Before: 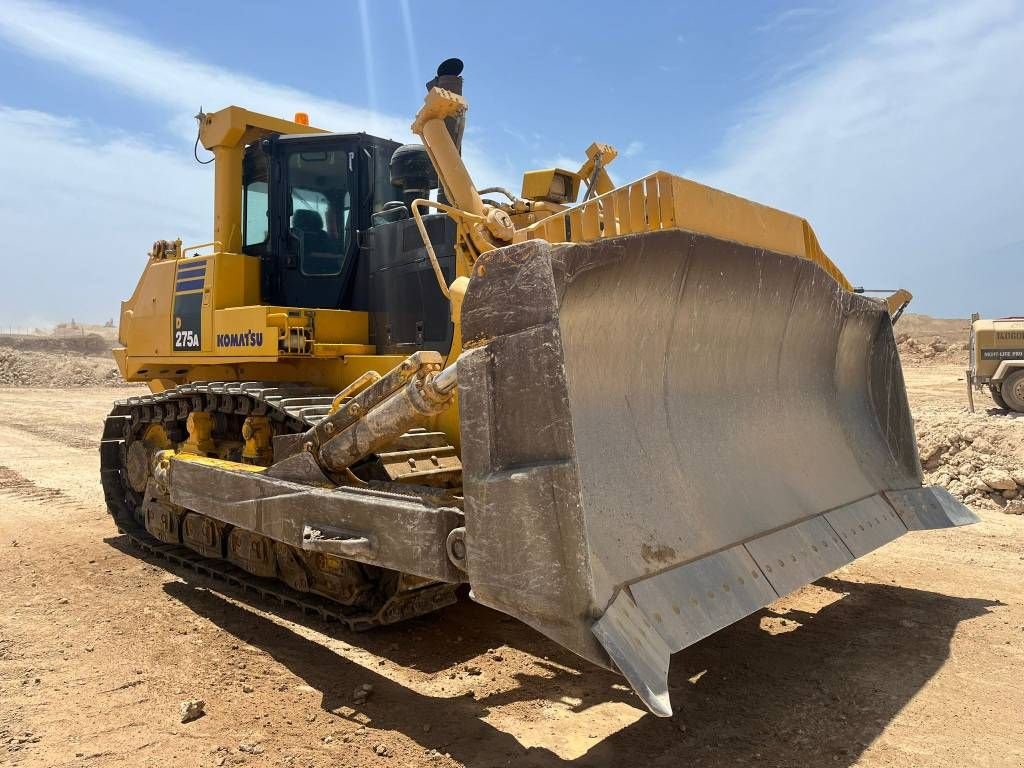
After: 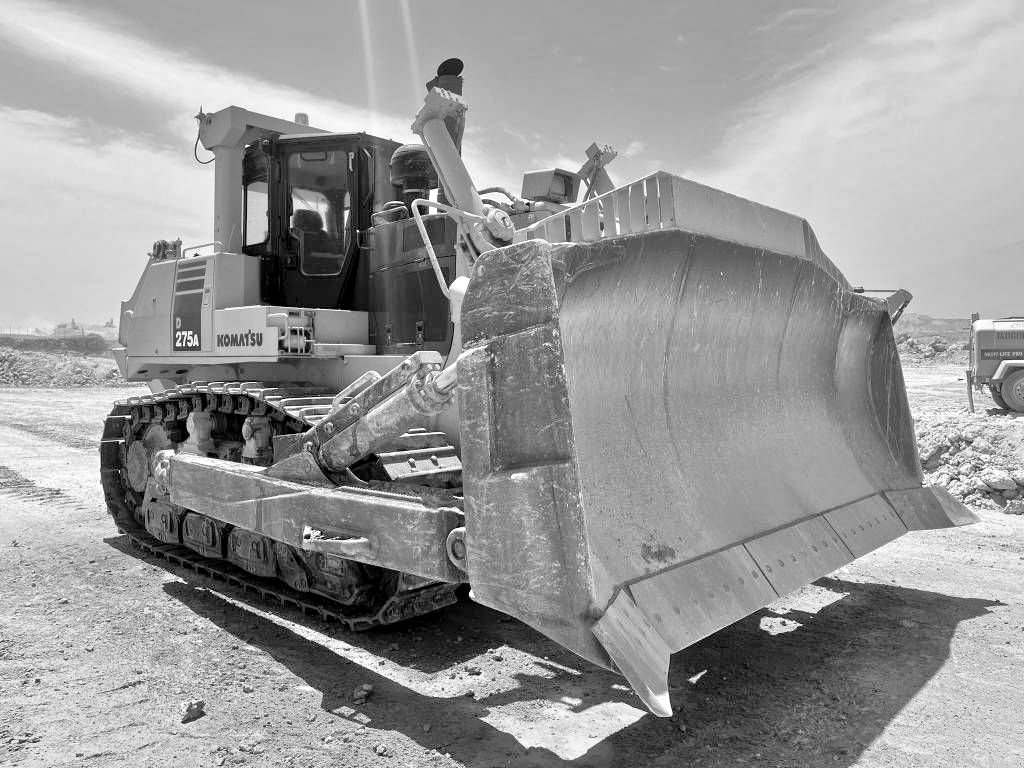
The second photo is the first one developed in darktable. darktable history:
color contrast: green-magenta contrast 0, blue-yellow contrast 0
local contrast: mode bilateral grid, contrast 20, coarseness 50, detail 130%, midtone range 0.2
tone equalizer: -7 EV 0.15 EV, -6 EV 0.6 EV, -5 EV 1.15 EV, -4 EV 1.33 EV, -3 EV 1.15 EV, -2 EV 0.6 EV, -1 EV 0.15 EV, mask exposure compensation -0.5 EV
